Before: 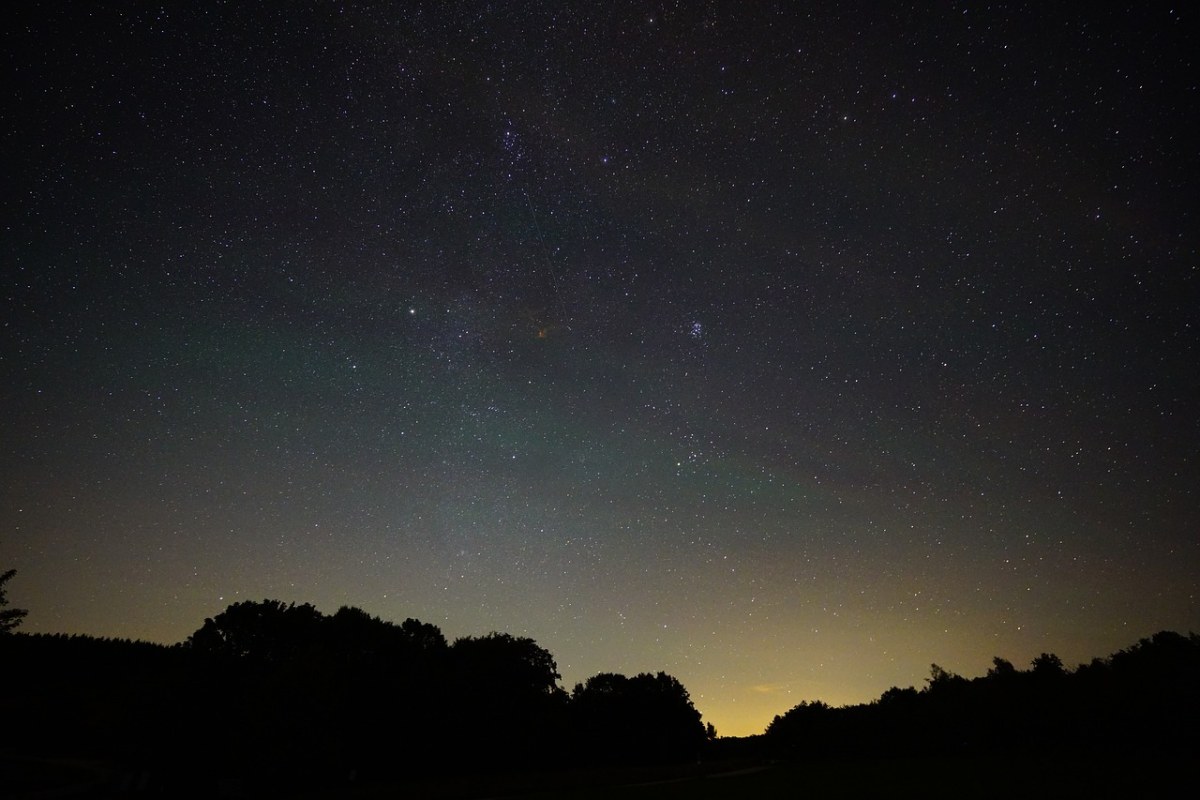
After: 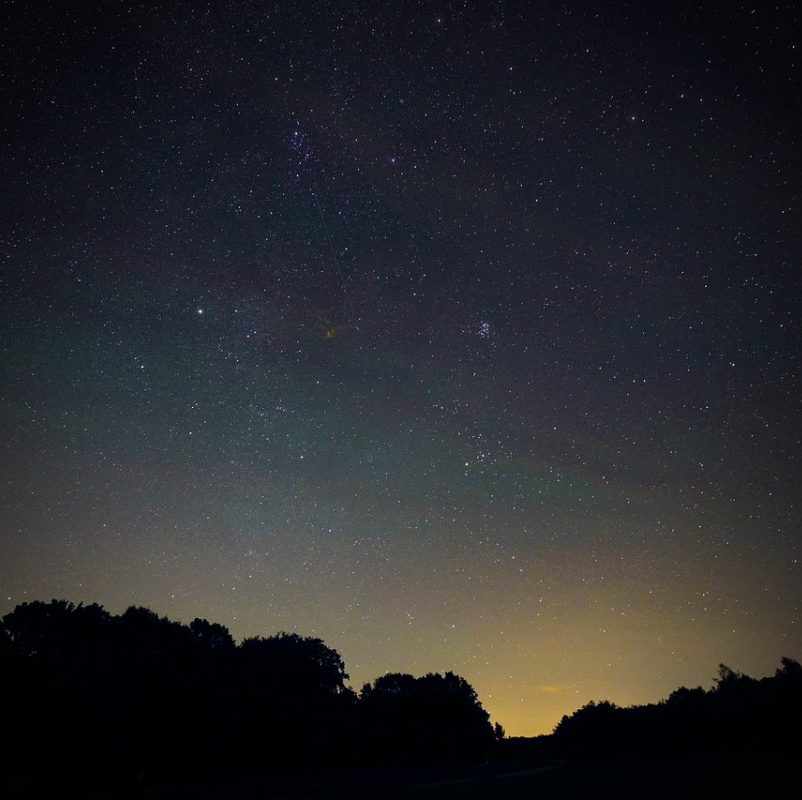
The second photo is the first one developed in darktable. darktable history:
bloom: size 38%, threshold 95%, strength 30%
color balance rgb: shadows lift › hue 87.51°, highlights gain › chroma 1.62%, highlights gain › hue 55.1°, global offset › chroma 0.06%, global offset › hue 253.66°, linear chroma grading › global chroma 0.5%, perceptual saturation grading › global saturation 16.38%
crop and rotate: left 17.732%, right 15.423%
vignetting: fall-off start 71.74%
